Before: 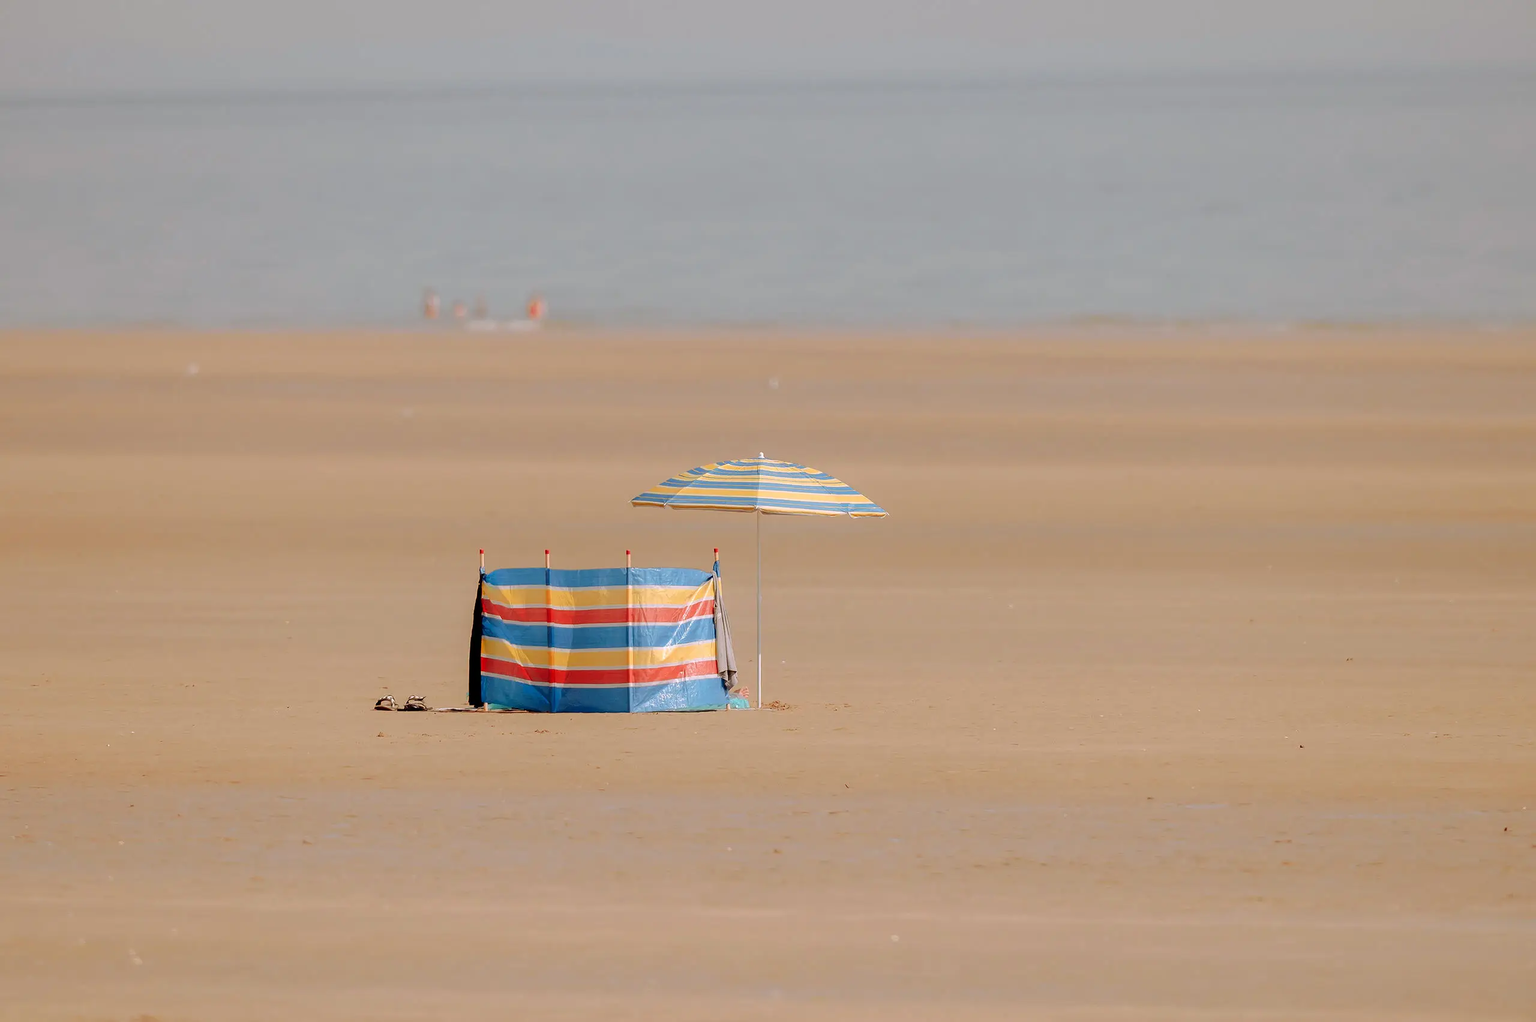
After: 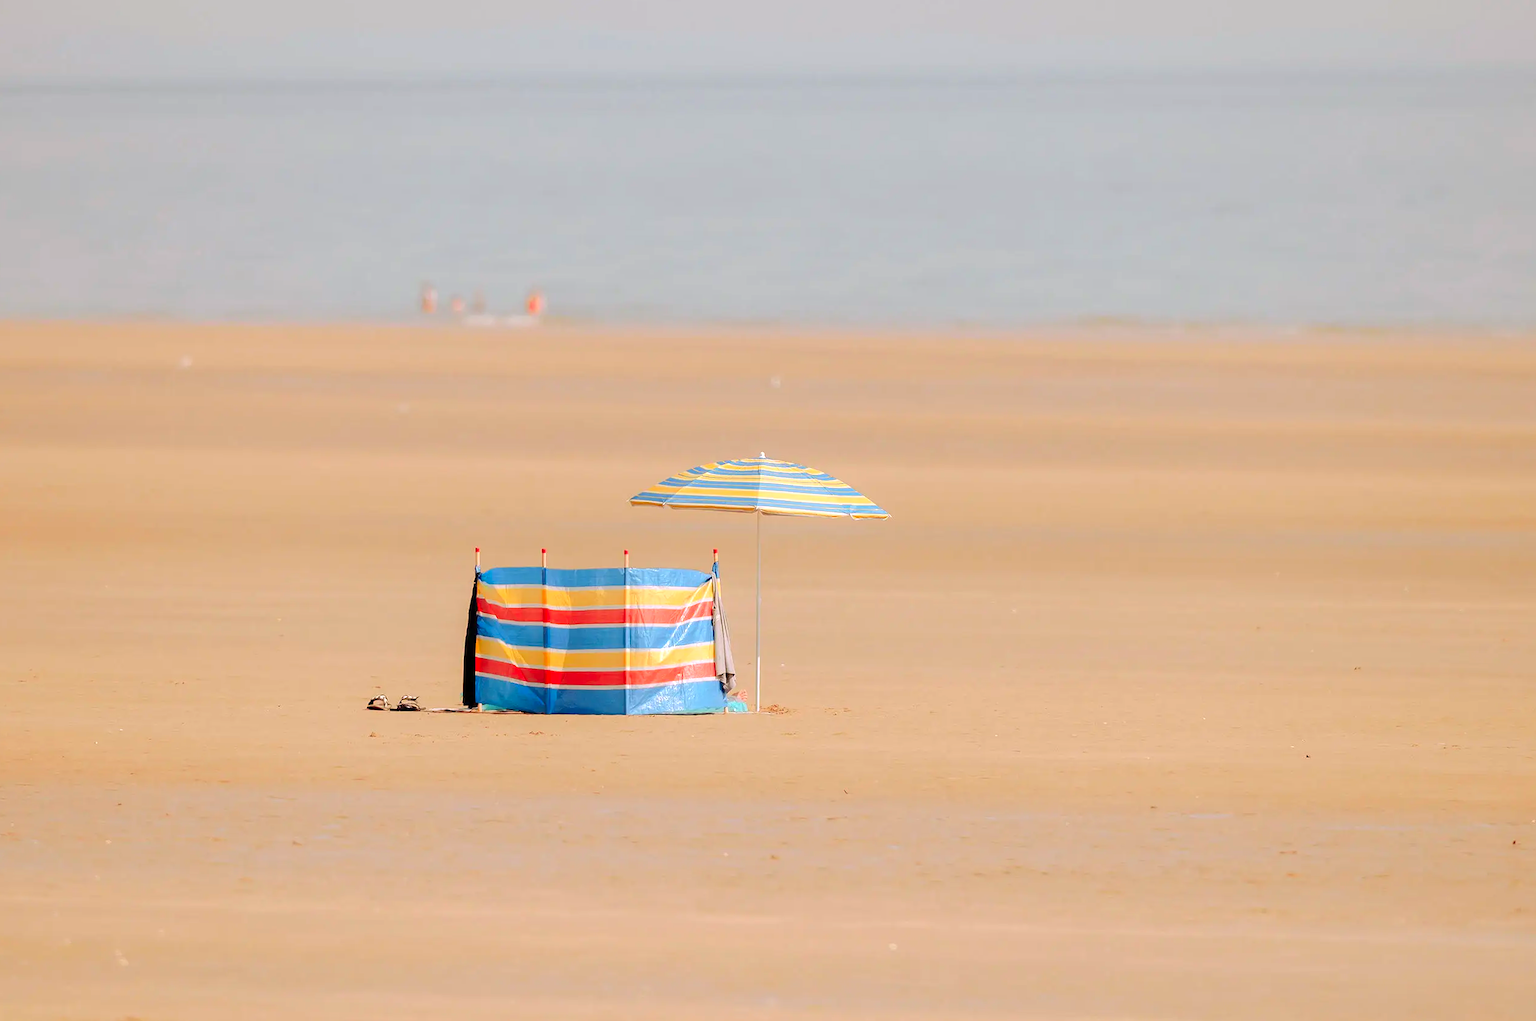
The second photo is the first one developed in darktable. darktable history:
exposure: exposure 0.375 EV, compensate exposure bias true, compensate highlight preservation false
crop and rotate: angle -0.586°
contrast brightness saturation: brightness 0.087, saturation 0.195
